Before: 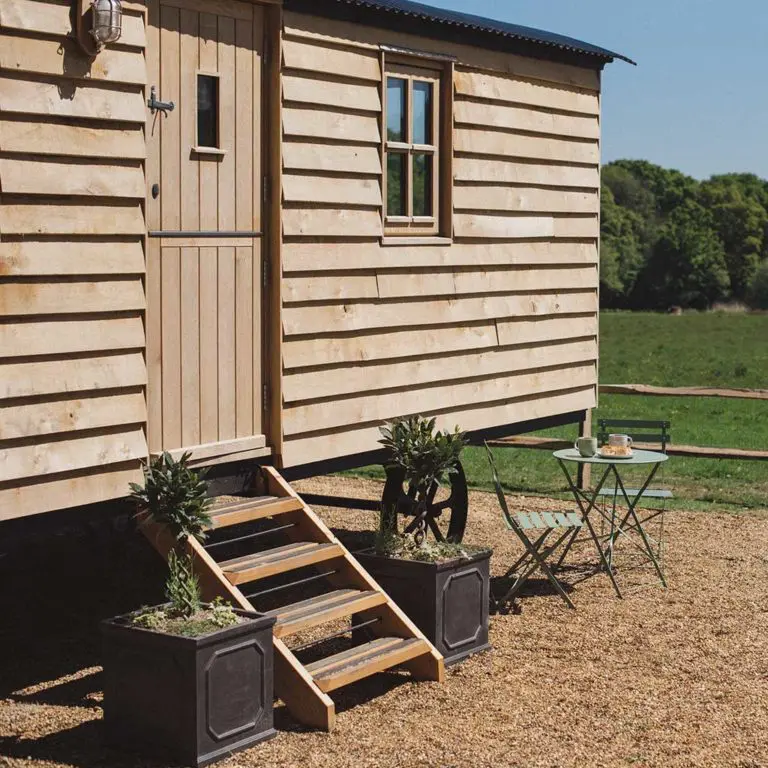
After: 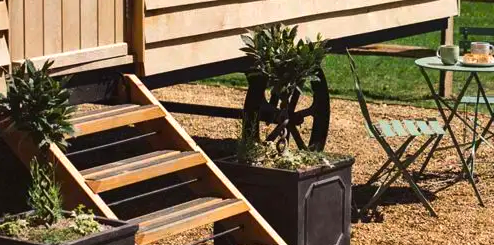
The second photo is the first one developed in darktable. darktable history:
crop: left 18.091%, top 51.13%, right 17.525%, bottom 16.85%
tone equalizer: -8 EV -0.417 EV, -7 EV -0.389 EV, -6 EV -0.333 EV, -5 EV -0.222 EV, -3 EV 0.222 EV, -2 EV 0.333 EV, -1 EV 0.389 EV, +0 EV 0.417 EV, edges refinement/feathering 500, mask exposure compensation -1.57 EV, preserve details no
contrast brightness saturation: brightness -0.02, saturation 0.35
